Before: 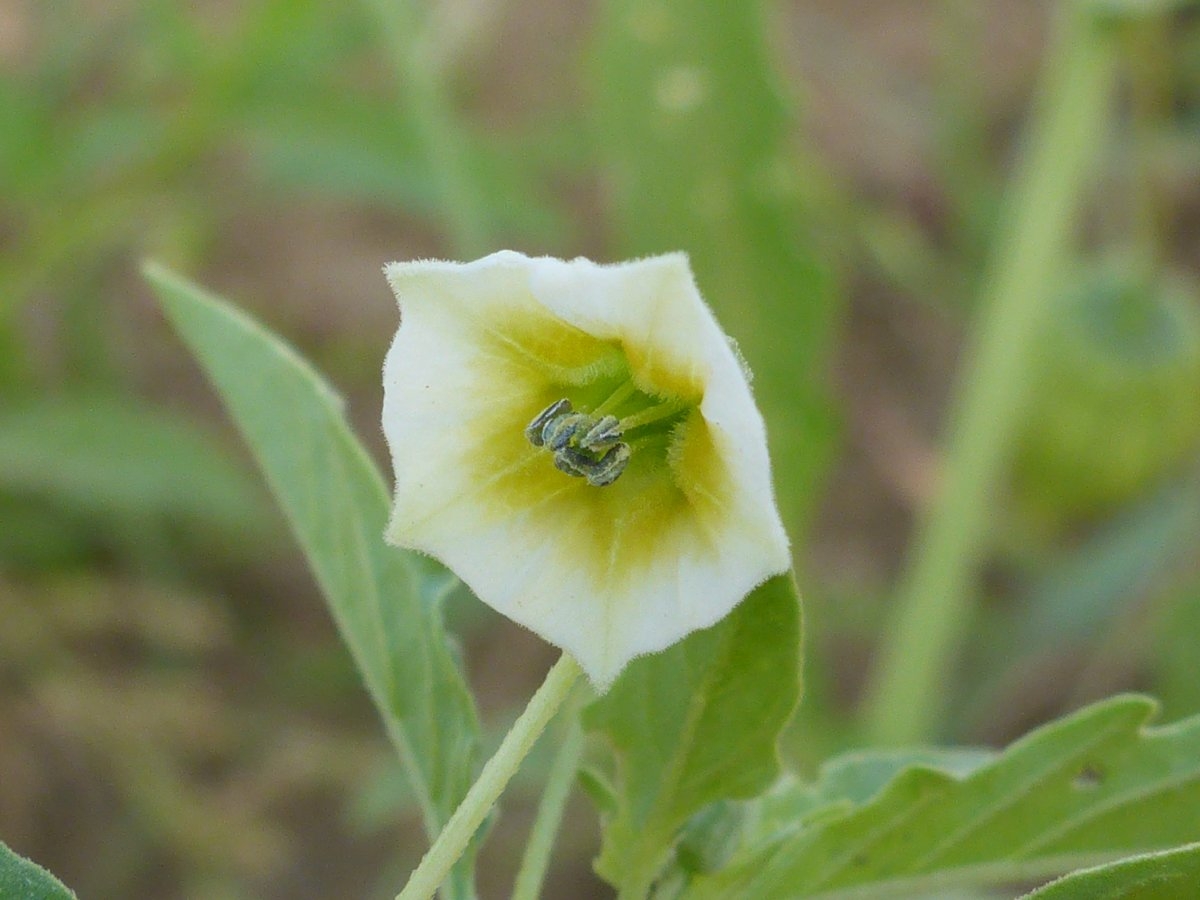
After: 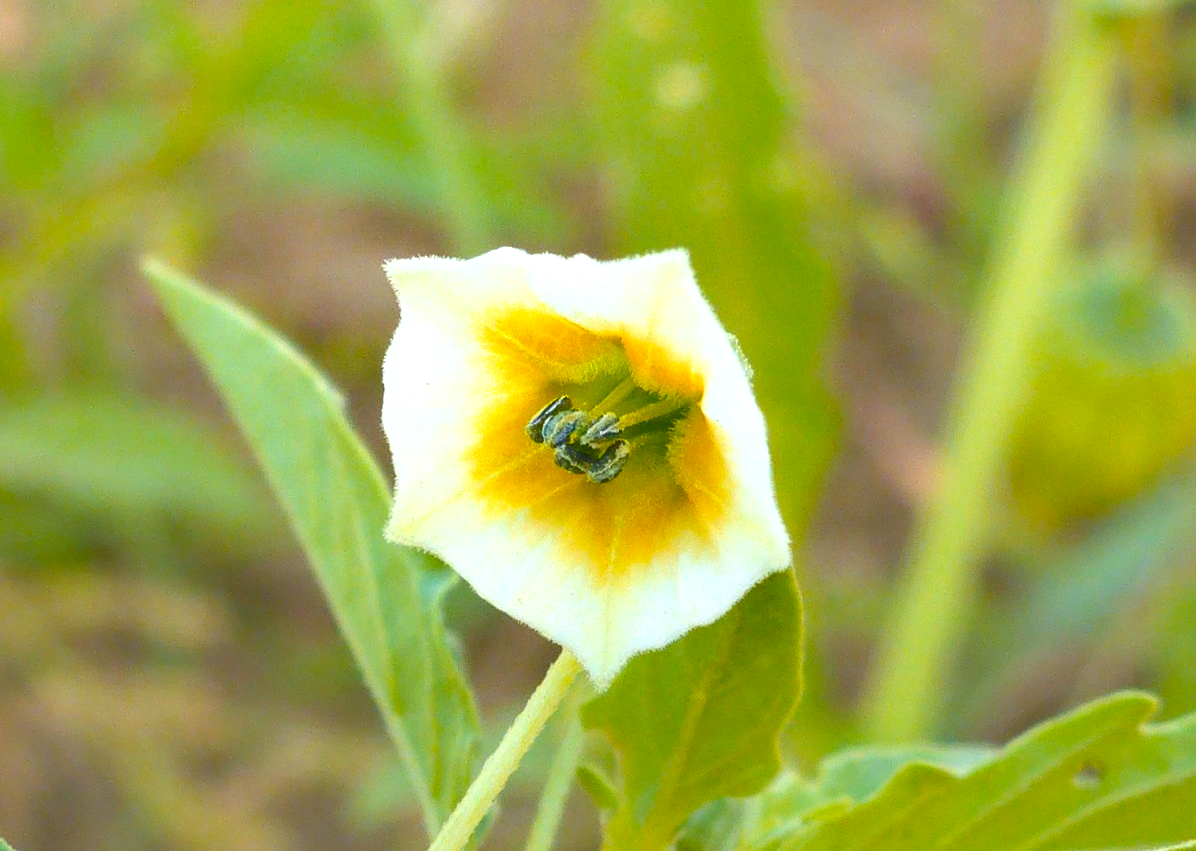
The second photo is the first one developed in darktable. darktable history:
contrast brightness saturation: contrast -0.099, brightness 0.051, saturation 0.078
shadows and highlights: soften with gaussian
color zones: curves: ch1 [(0.24, 0.629) (0.75, 0.5)]; ch2 [(0.255, 0.454) (0.745, 0.491)]
crop: top 0.334%, right 0.263%, bottom 5.041%
tone equalizer: -8 EV -1.07 EV, -7 EV -0.998 EV, -6 EV -0.875 EV, -5 EV -0.572 EV, -3 EV 0.603 EV, -2 EV 0.877 EV, -1 EV 0.99 EV, +0 EV 1.06 EV
